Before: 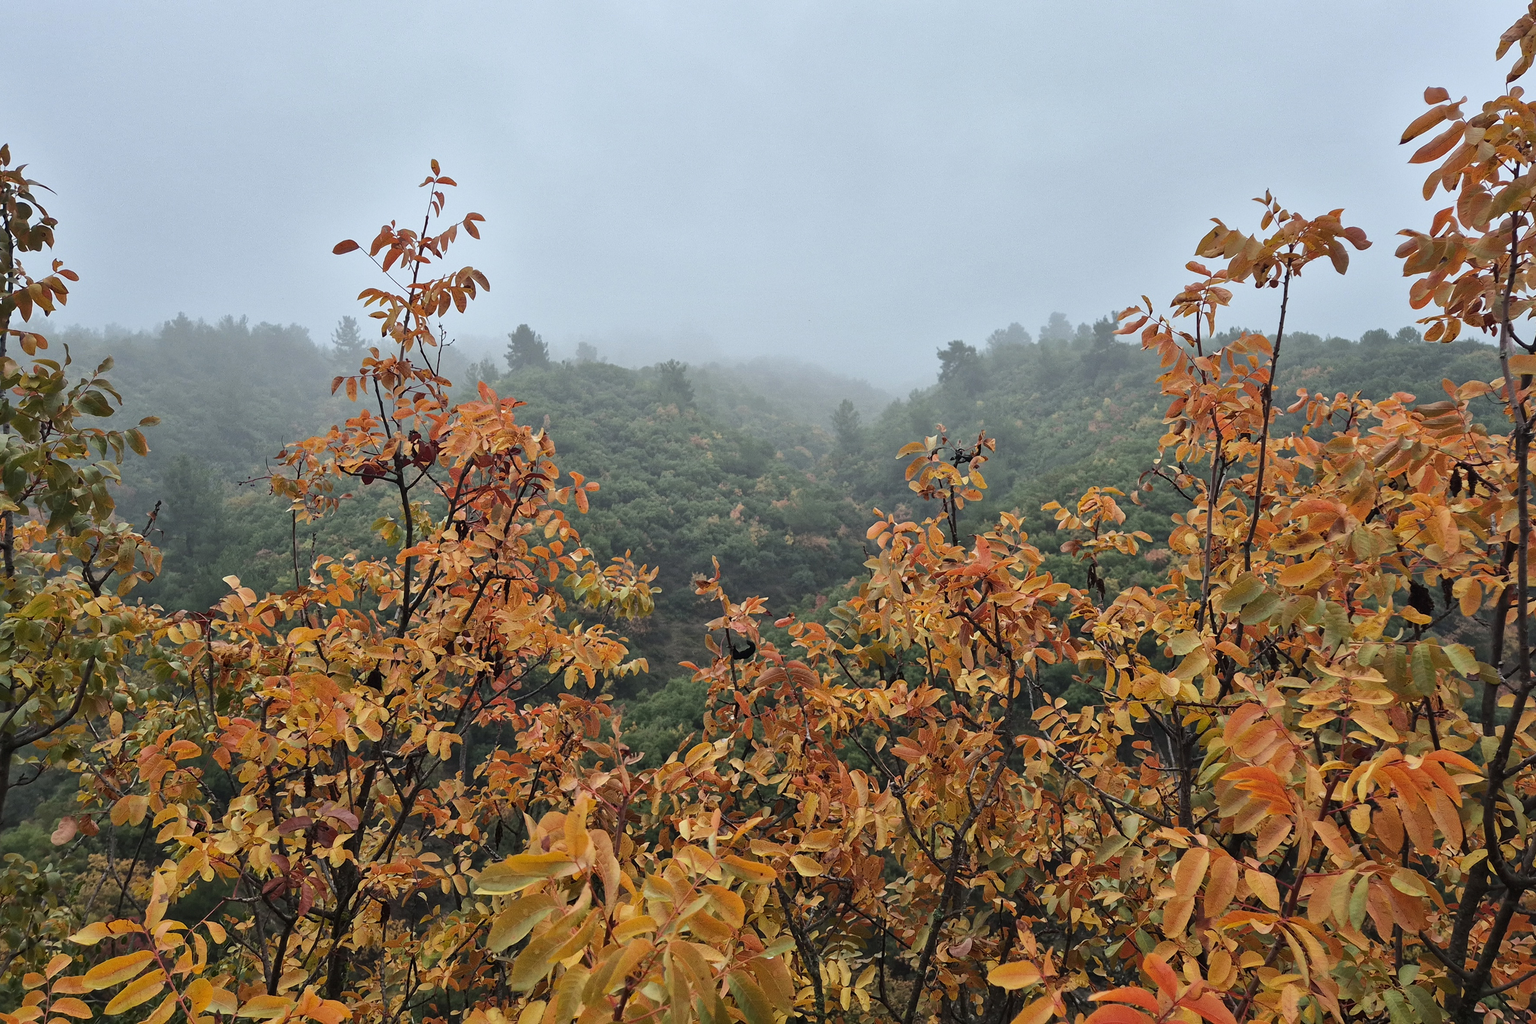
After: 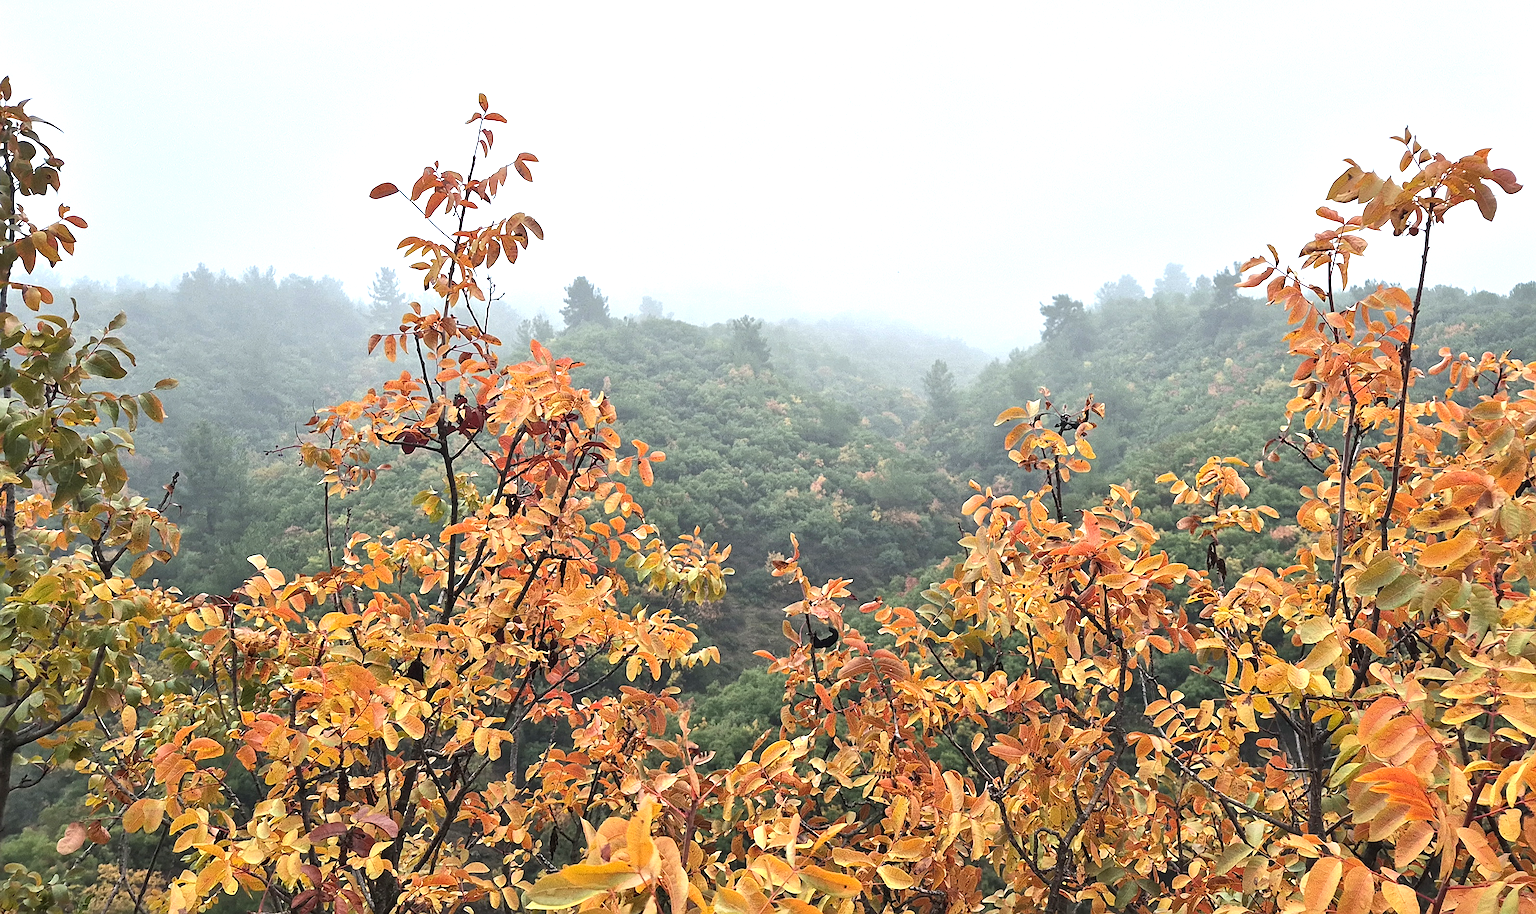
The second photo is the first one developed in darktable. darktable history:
sharpen: on, module defaults
exposure: black level correction 0, exposure 1.001 EV, compensate exposure bias true, compensate highlight preservation false
crop: top 7.398%, right 9.861%, bottom 12.042%
